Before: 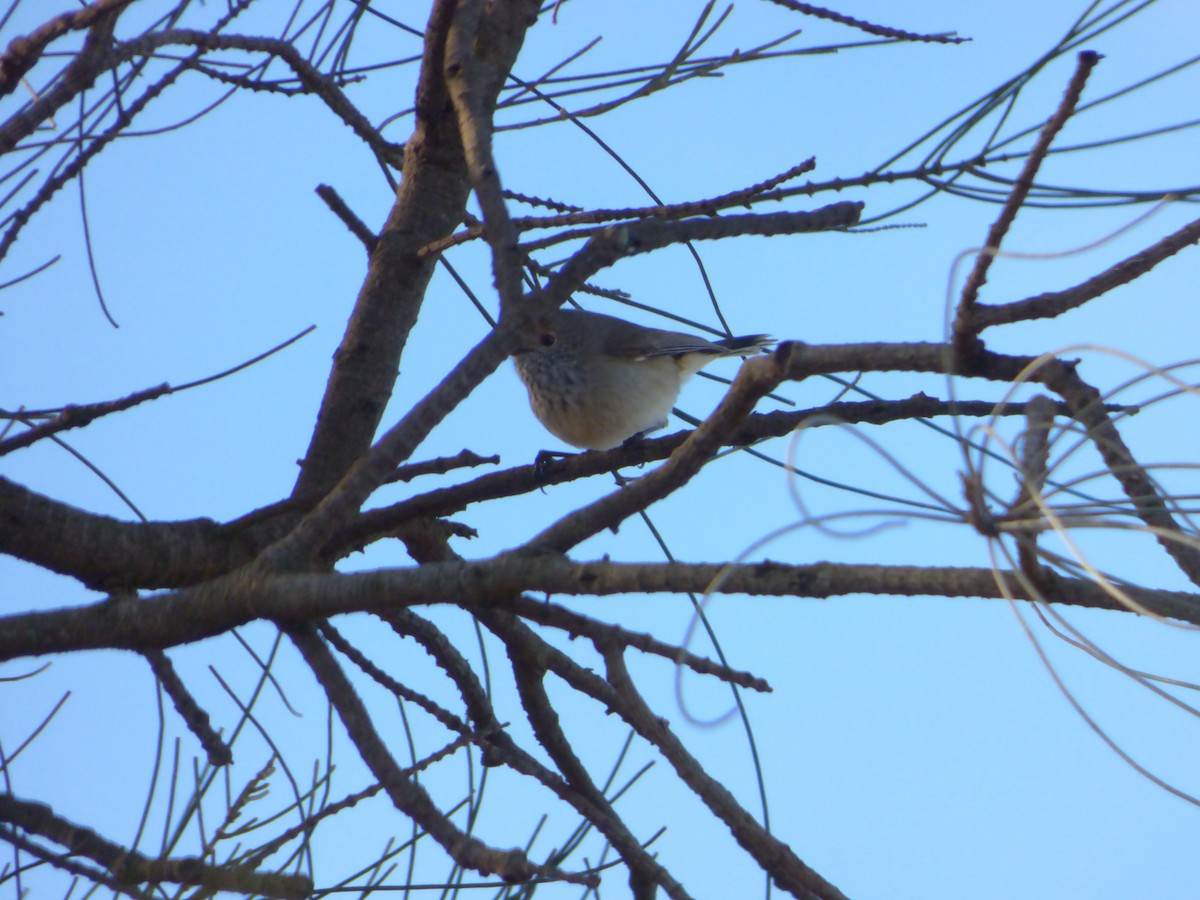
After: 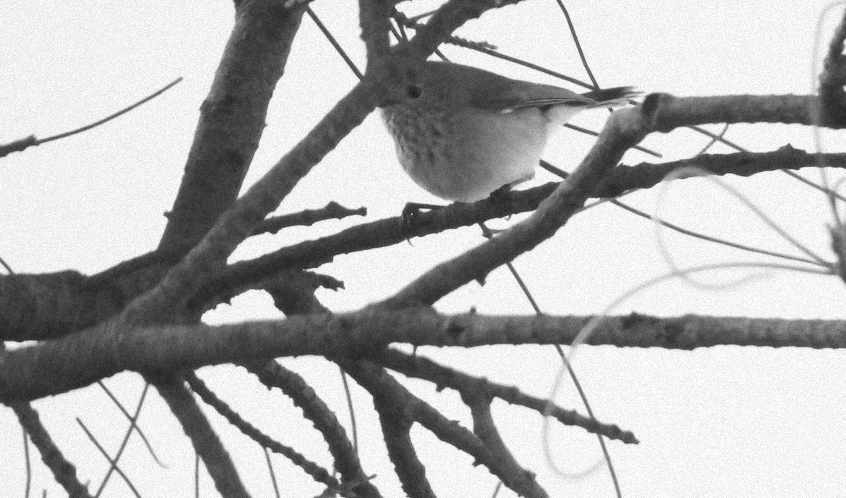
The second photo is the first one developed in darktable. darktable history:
grain: mid-tones bias 0%
monochrome: size 3.1
crop: left 11.123%, top 27.61%, right 18.3%, bottom 17.034%
contrast brightness saturation: contrast 0.39, brightness 0.53
